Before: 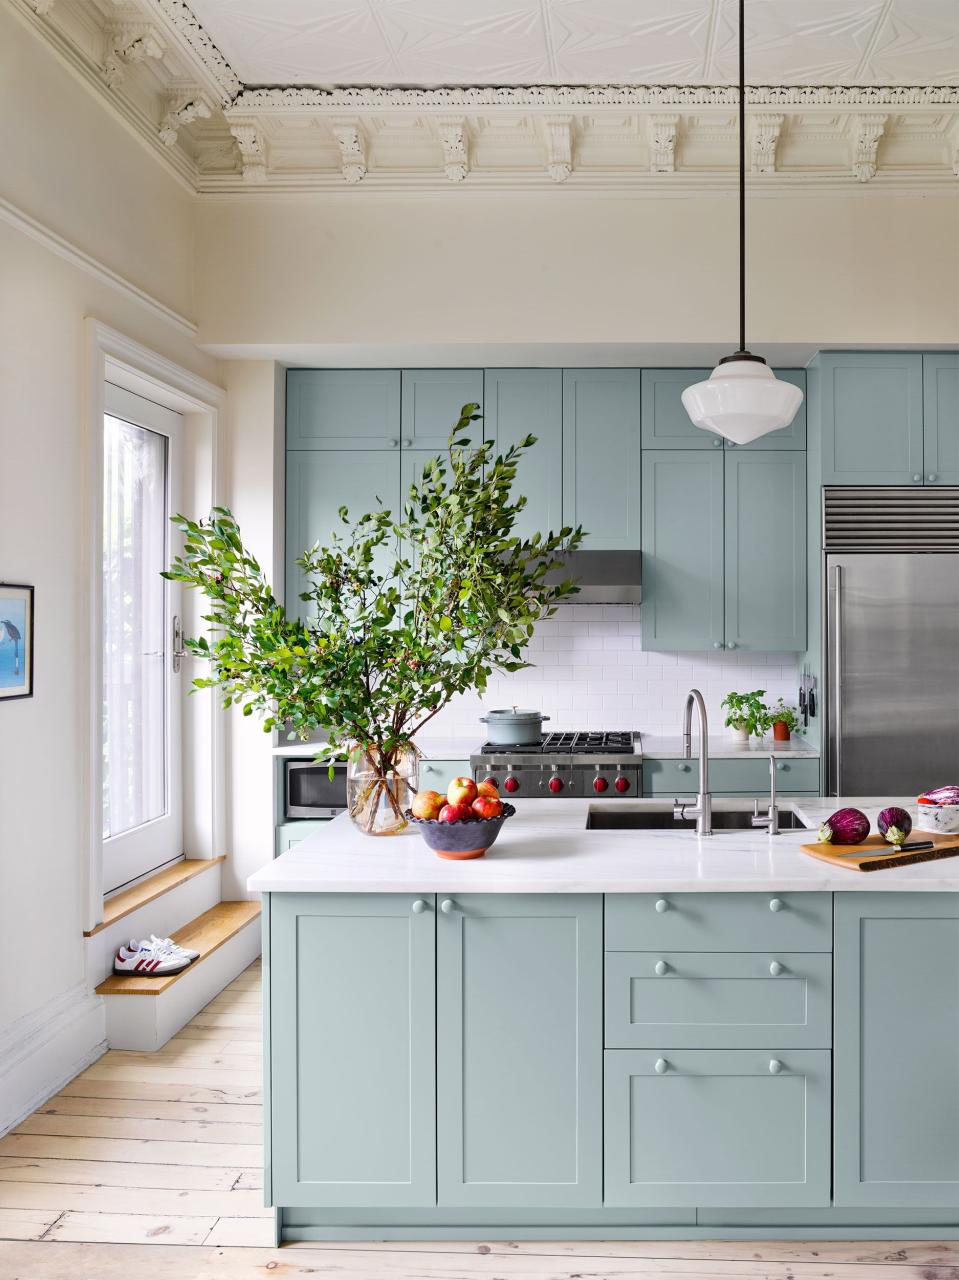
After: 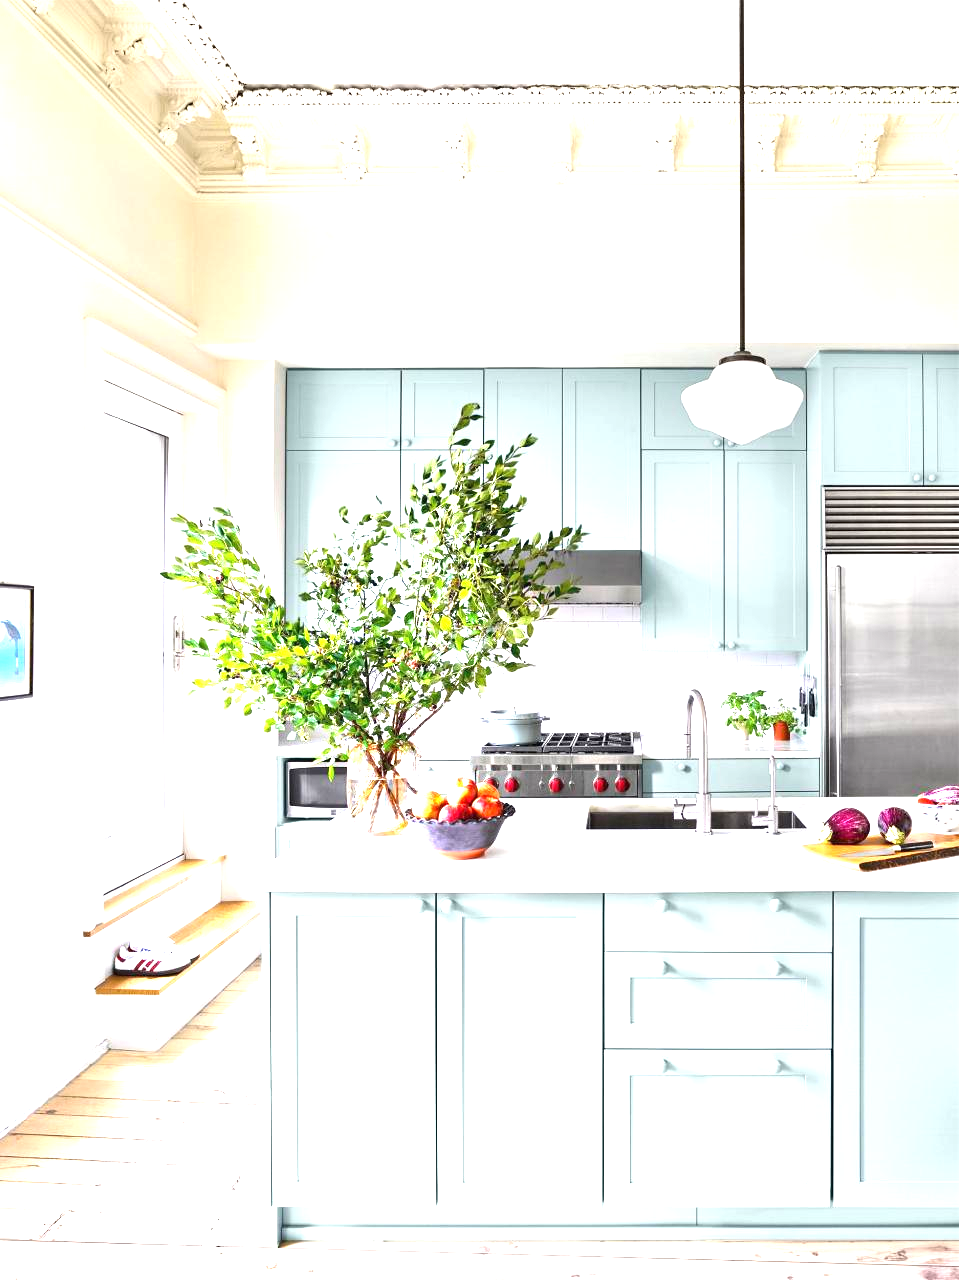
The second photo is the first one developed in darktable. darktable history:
exposure: black level correction 0, exposure 1.704 EV, compensate highlight preservation false
